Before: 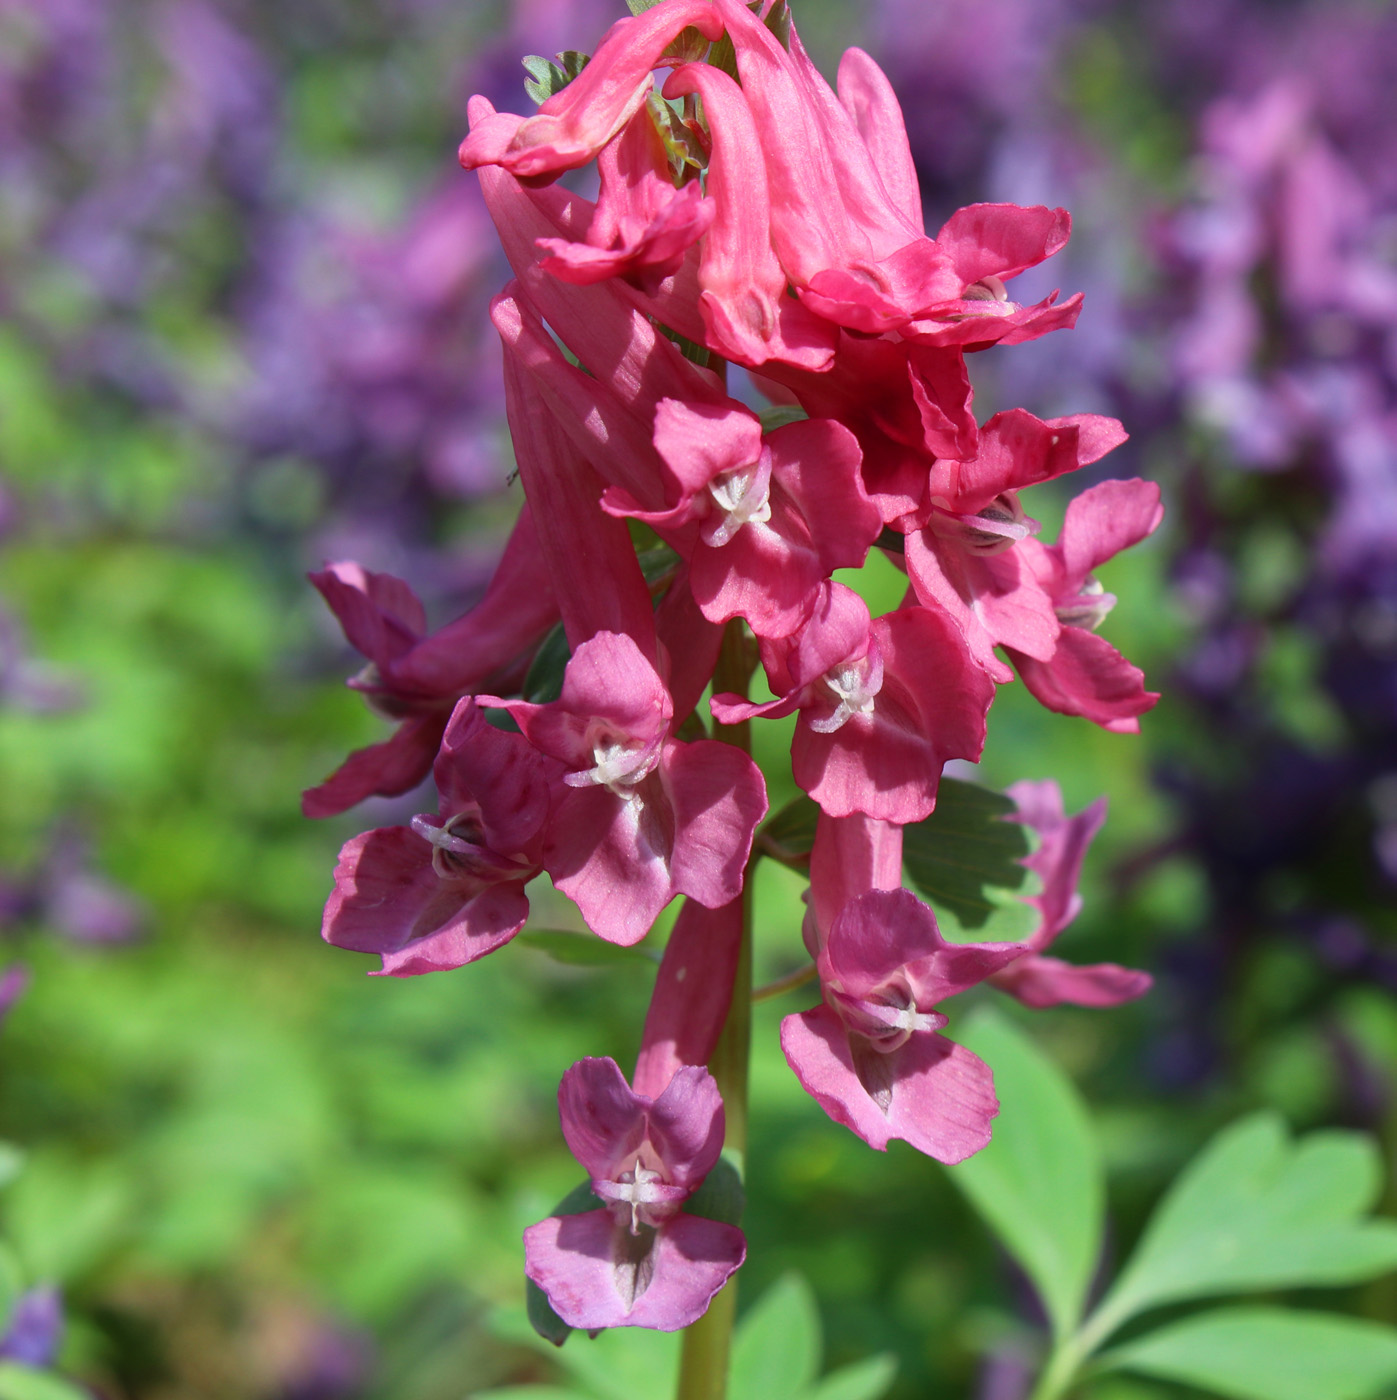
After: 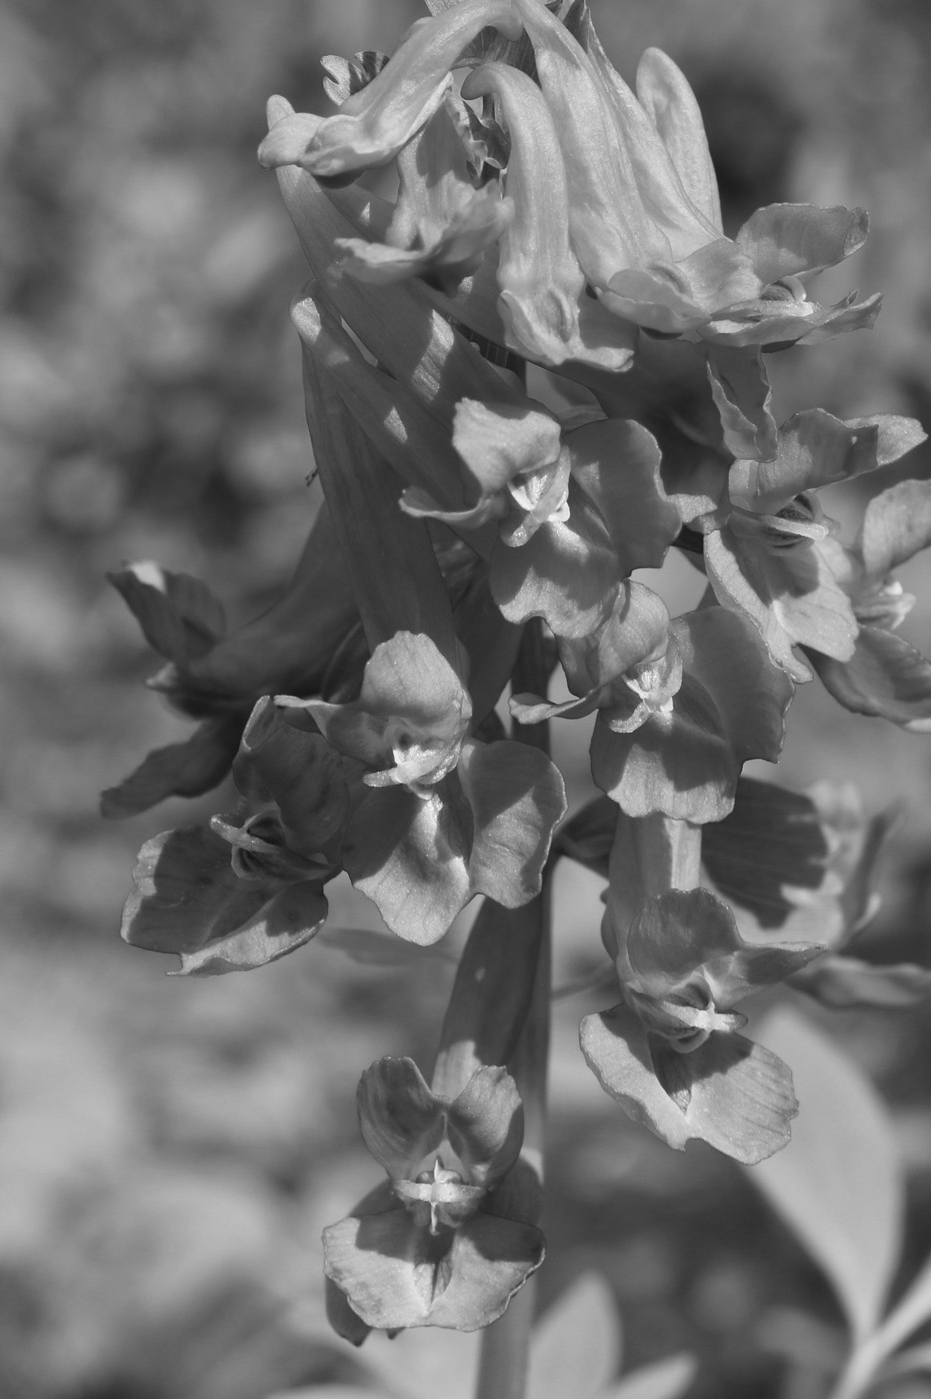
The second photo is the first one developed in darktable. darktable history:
crop and rotate: left 14.436%, right 18.898%
monochrome: on, module defaults
